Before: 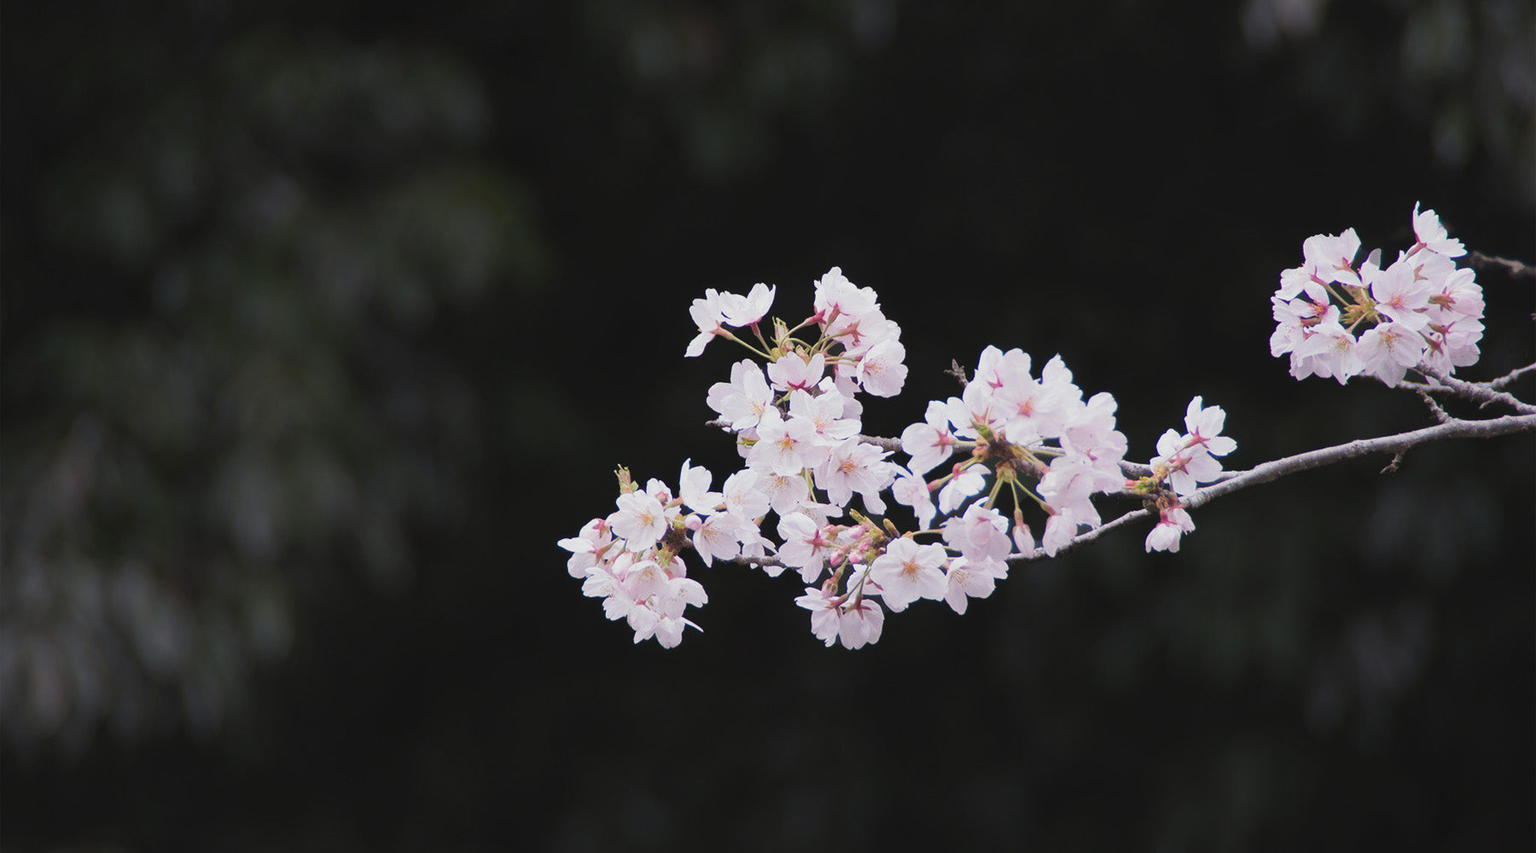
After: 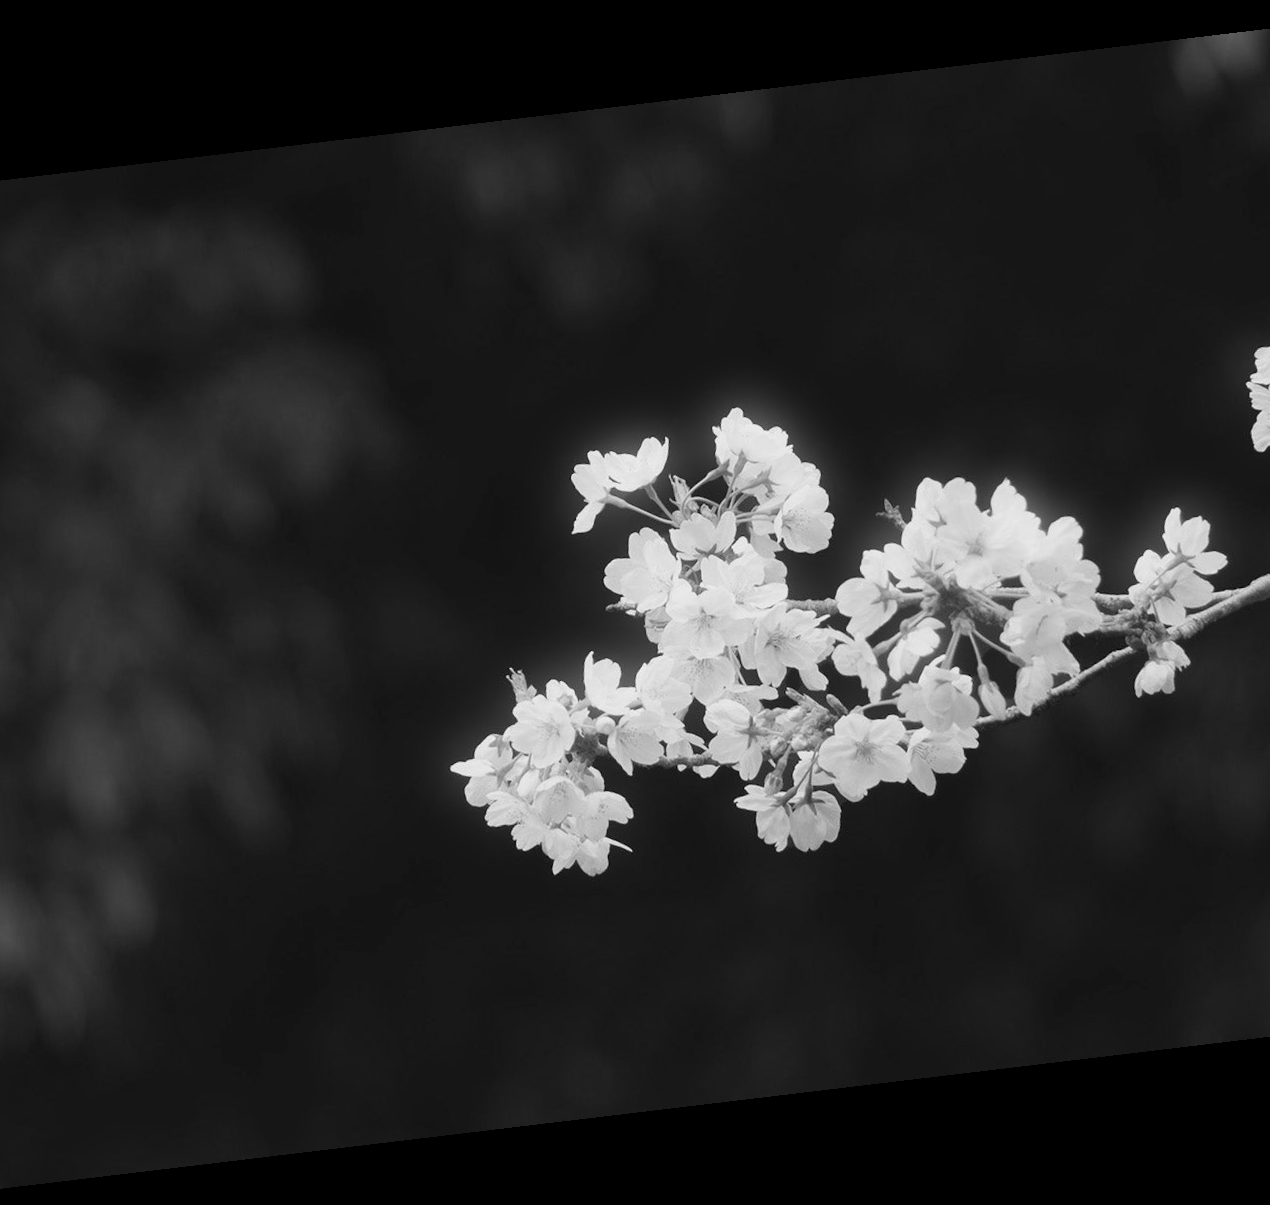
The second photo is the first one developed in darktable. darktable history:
crop and rotate: left 14.385%, right 18.948%
monochrome: a 16.06, b 15.48, size 1
bloom: size 5%, threshold 95%, strength 15%
rotate and perspective: rotation -6.83°, automatic cropping off
local contrast: mode bilateral grid, contrast 15, coarseness 36, detail 105%, midtone range 0.2
